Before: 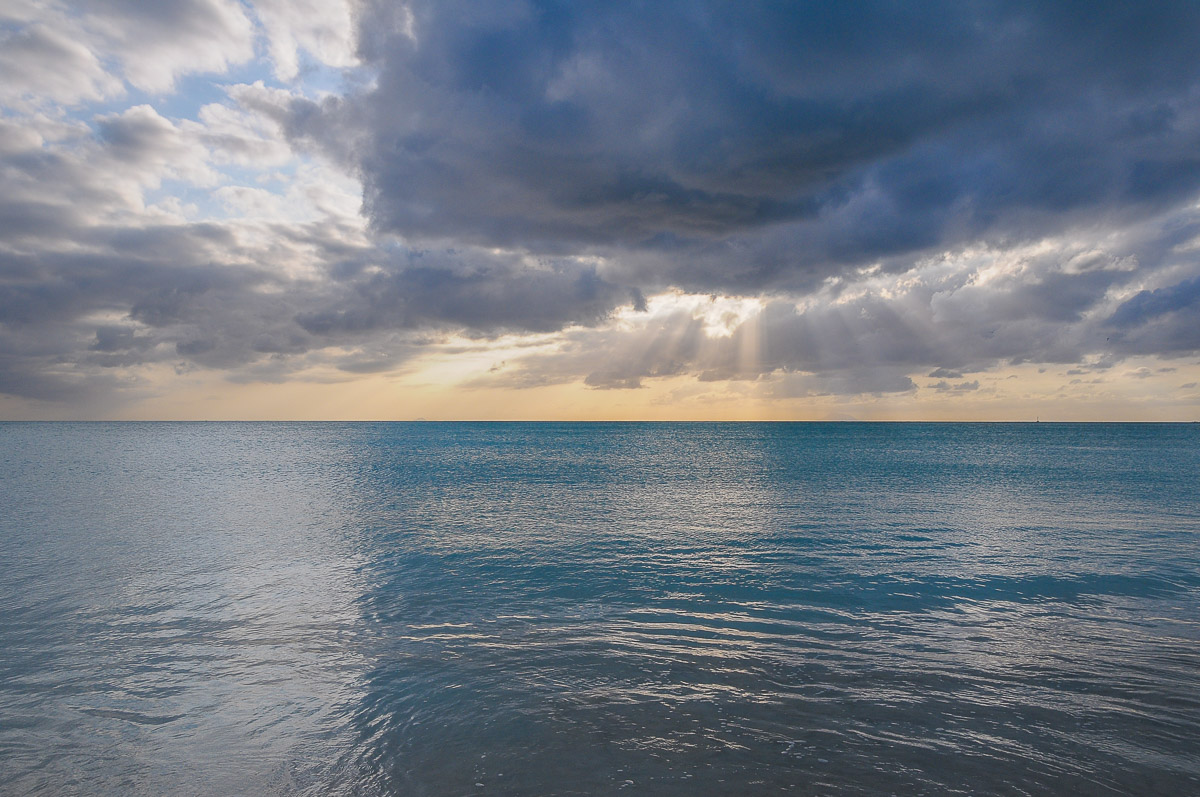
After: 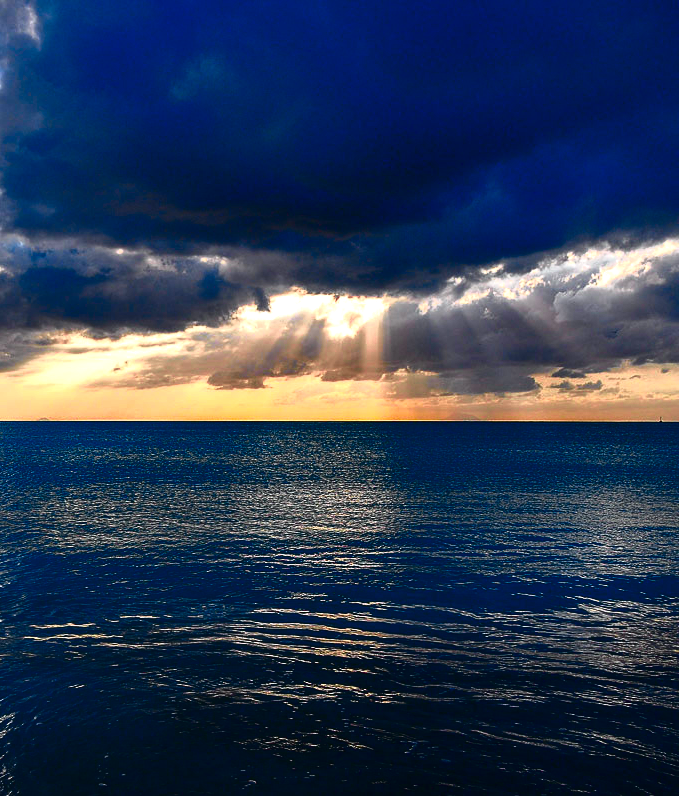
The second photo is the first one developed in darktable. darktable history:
exposure: black level correction 0, exposure 0.7 EV, compensate exposure bias true, compensate highlight preservation false
contrast brightness saturation: brightness -1, saturation 1
crop: left 31.458%, top 0%, right 11.876%
tone curve: curves: ch0 [(0, 0) (0.105, 0.068) (0.195, 0.162) (0.283, 0.283) (0.384, 0.404) (0.485, 0.531) (0.638, 0.681) (0.795, 0.879) (1, 0.977)]; ch1 [(0, 0) (0.161, 0.092) (0.35, 0.33) (0.379, 0.401) (0.456, 0.469) (0.504, 0.498) (0.53, 0.532) (0.58, 0.619) (0.635, 0.671) (1, 1)]; ch2 [(0, 0) (0.371, 0.362) (0.437, 0.437) (0.483, 0.484) (0.53, 0.515) (0.56, 0.58) (0.622, 0.606) (1, 1)], color space Lab, independent channels, preserve colors none
